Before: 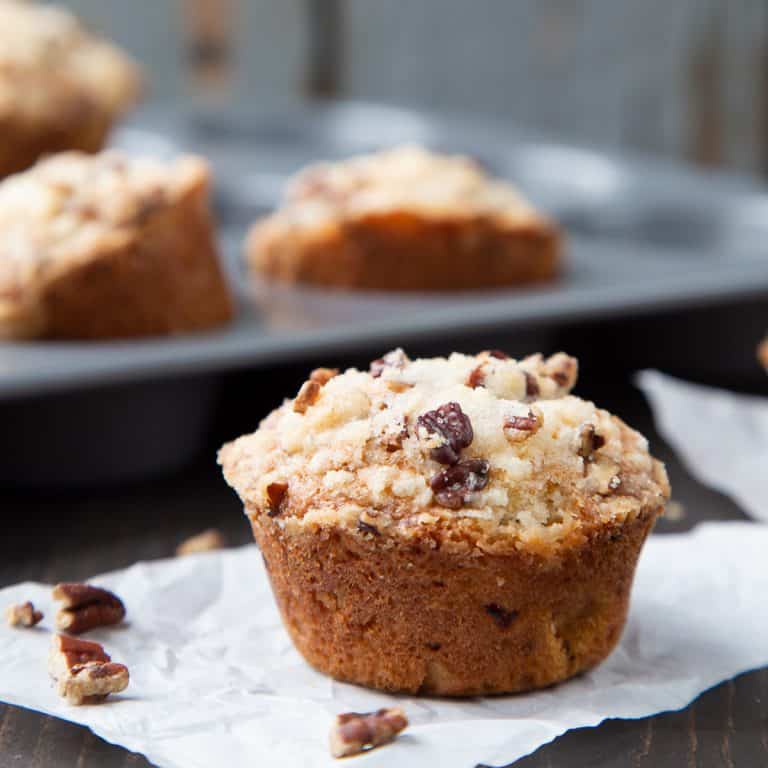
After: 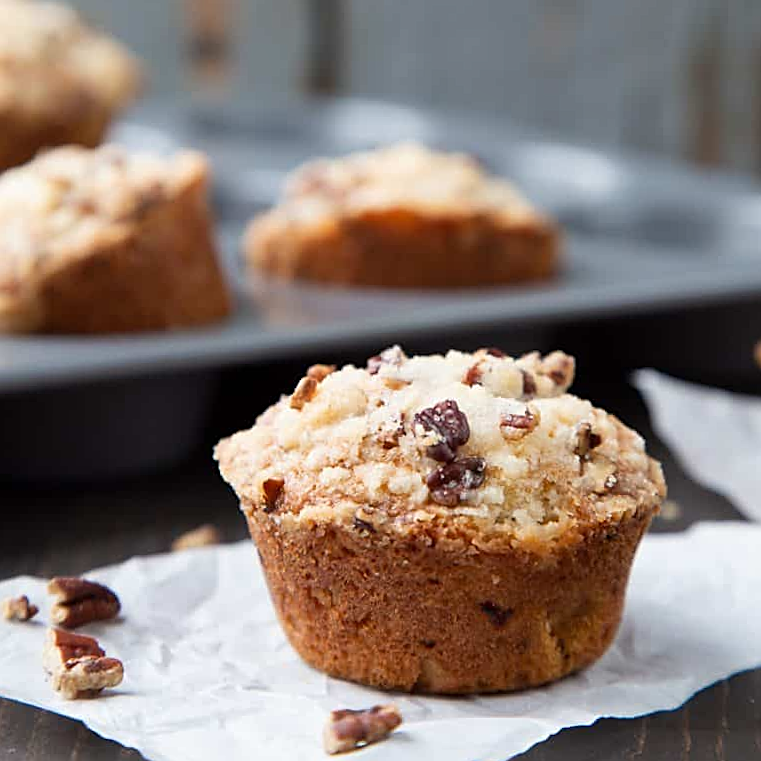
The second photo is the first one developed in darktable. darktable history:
crop and rotate: angle -0.5°
tone equalizer: on, module defaults
sharpen: on, module defaults
